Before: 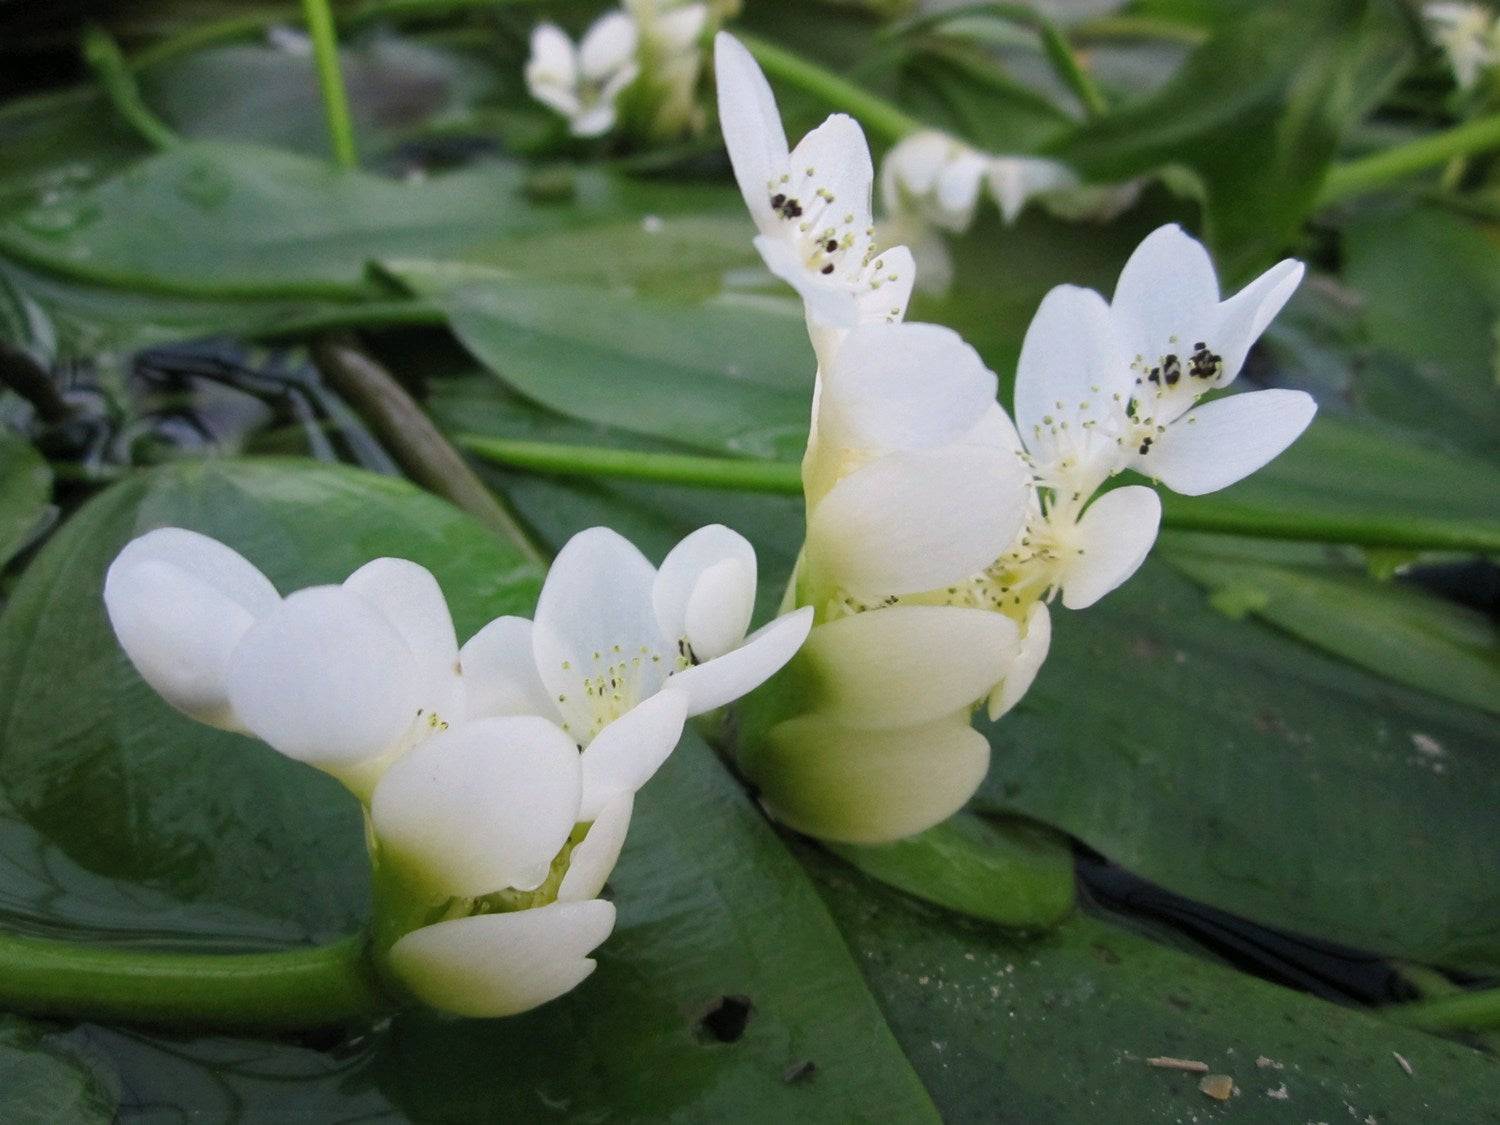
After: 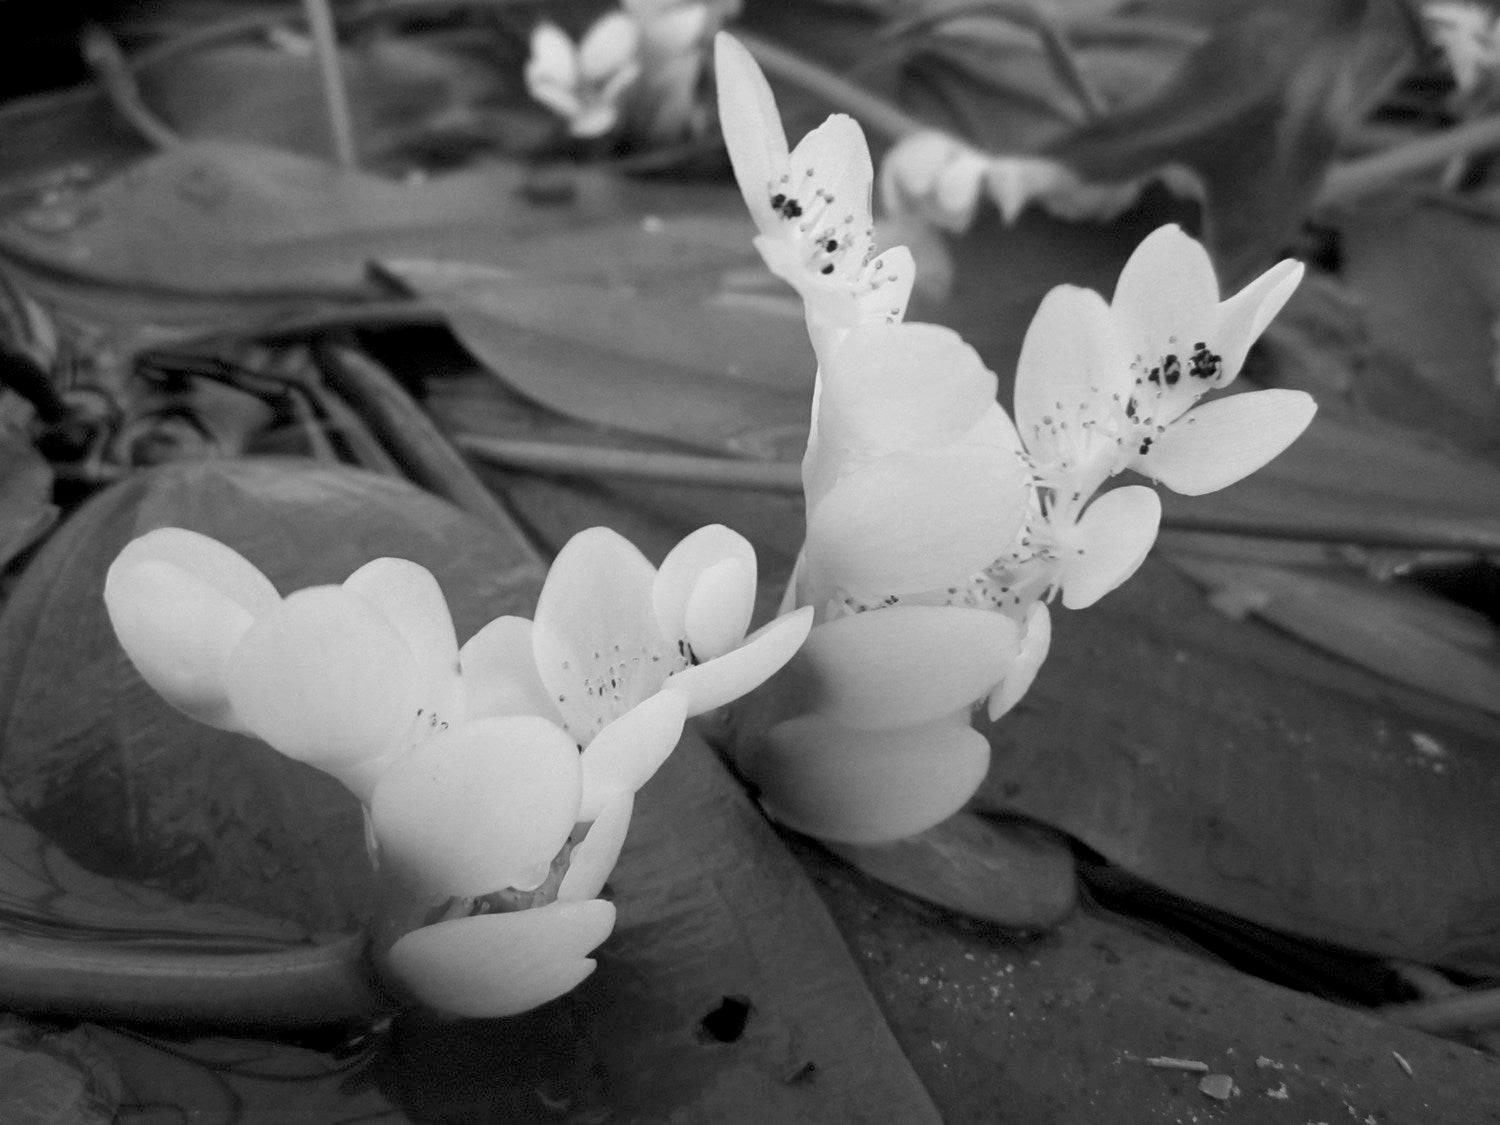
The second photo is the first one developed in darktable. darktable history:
exposure: black level correction 0.005, exposure 0.014 EV, compensate highlight preservation false
monochrome: size 1
white balance: red 0.978, blue 0.999
